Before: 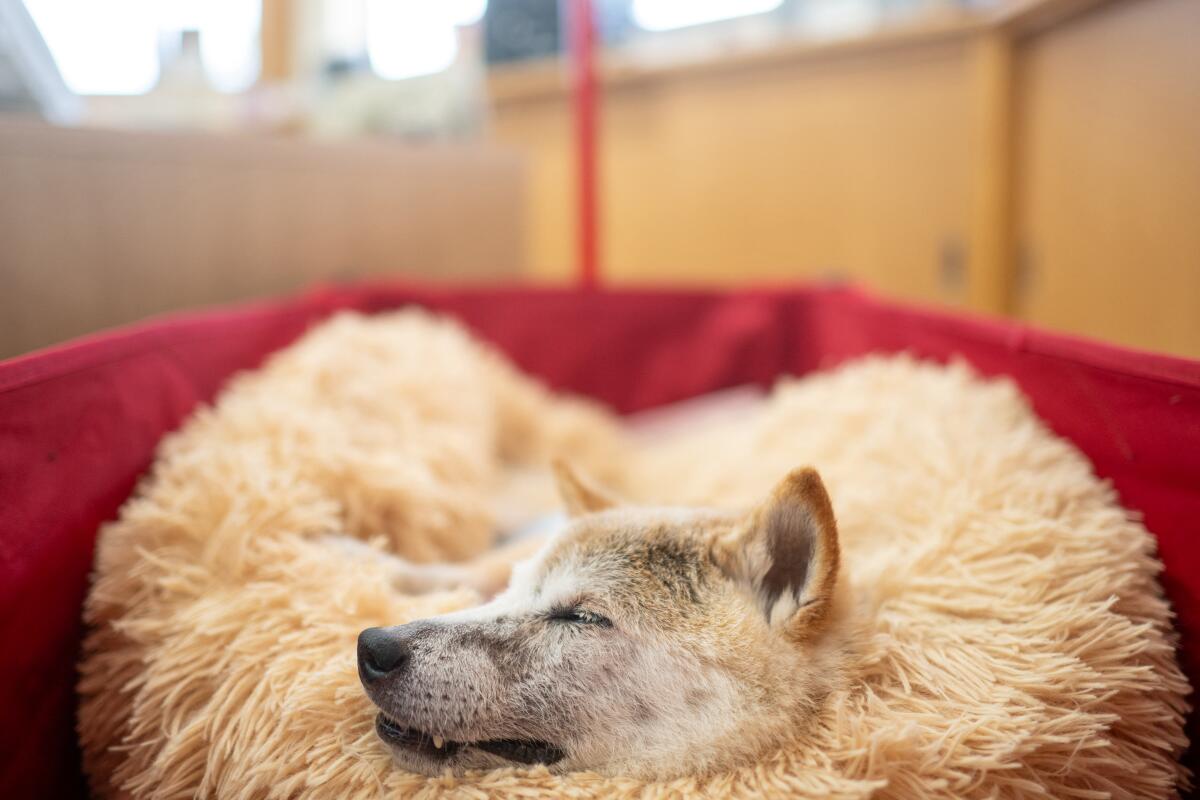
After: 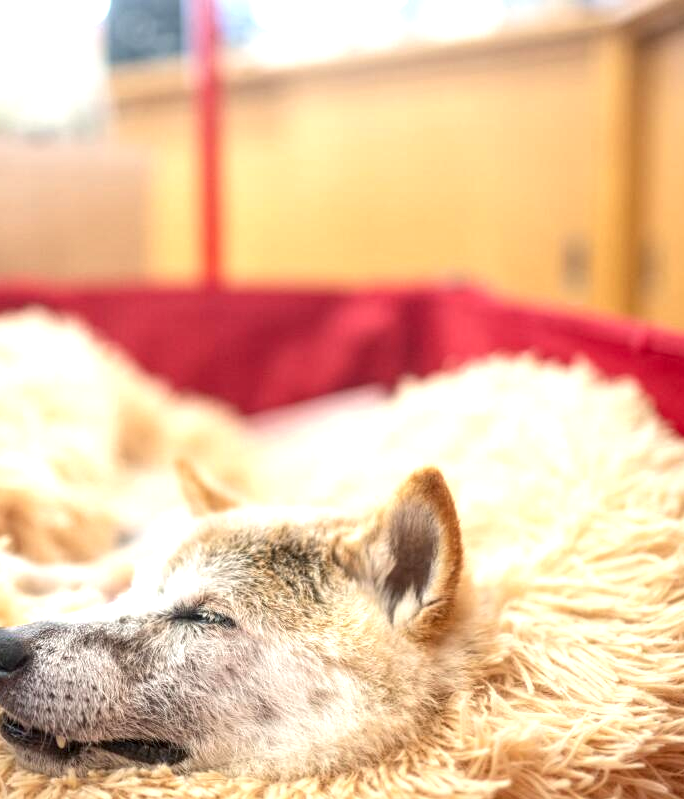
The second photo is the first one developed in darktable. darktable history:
exposure: black level correction 0, exposure 0.696 EV, compensate highlight preservation false
crop: left 31.442%, top 0.016%, right 11.521%
local contrast: detail 130%
